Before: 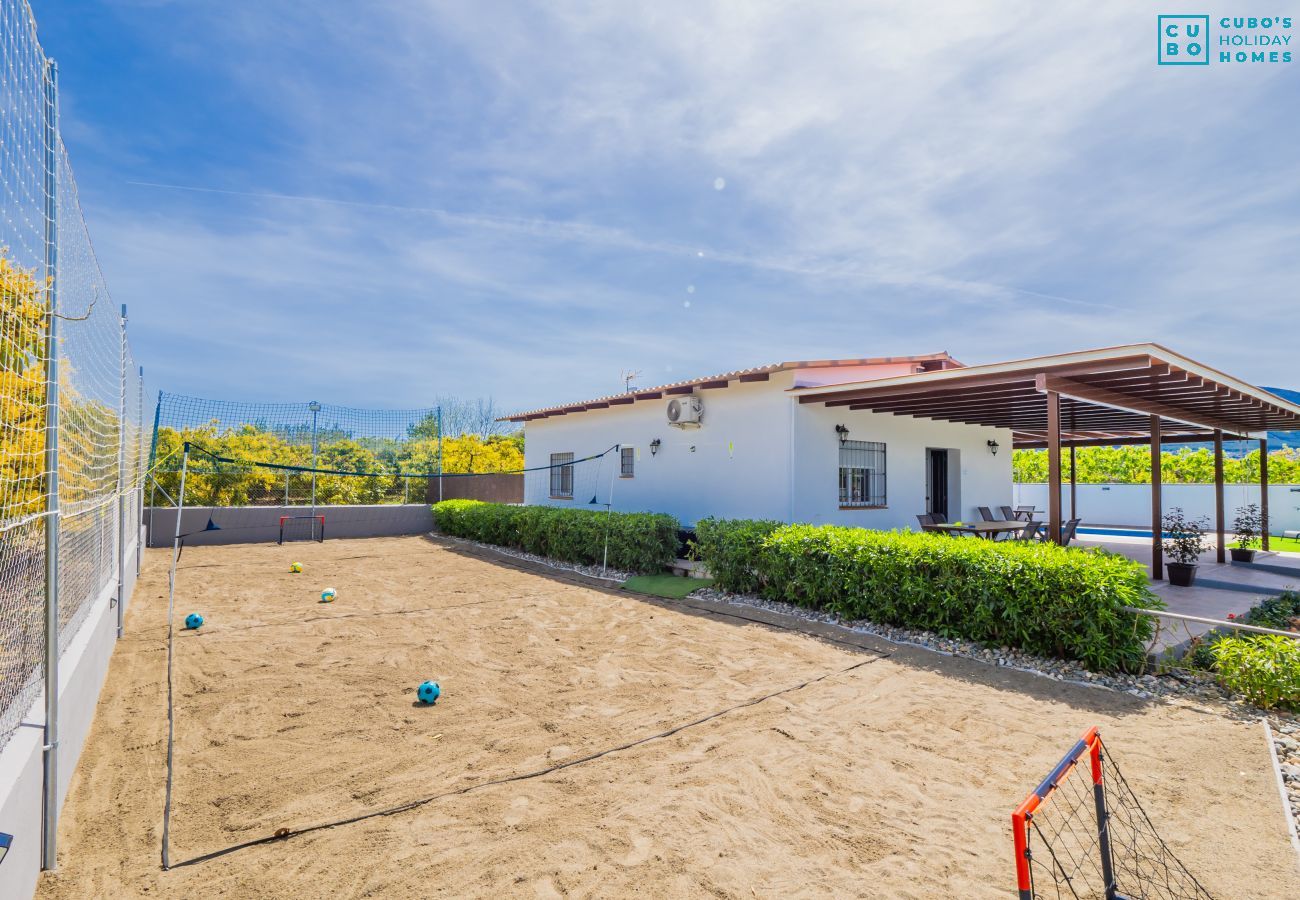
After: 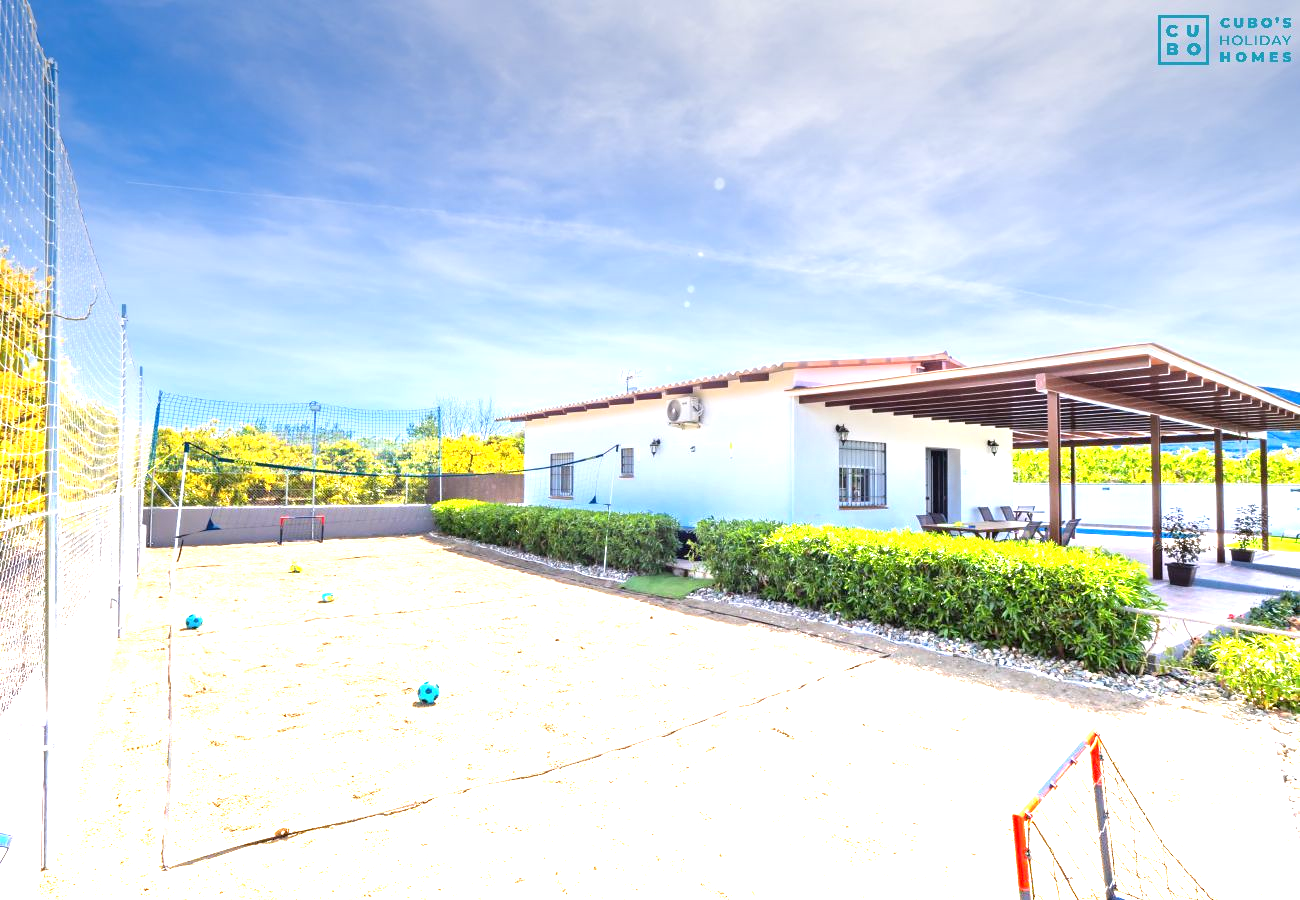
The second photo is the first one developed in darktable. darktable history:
graduated density: density -3.9 EV
white balance: red 1.009, blue 1.027
